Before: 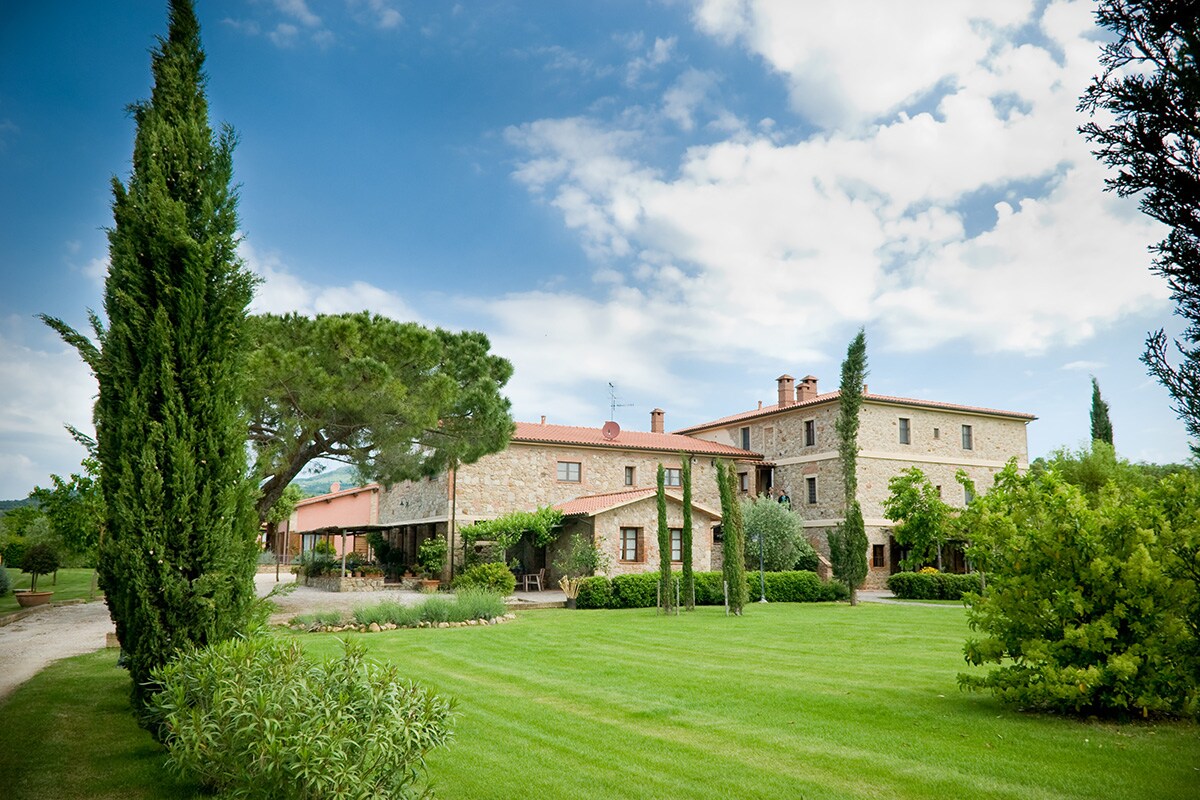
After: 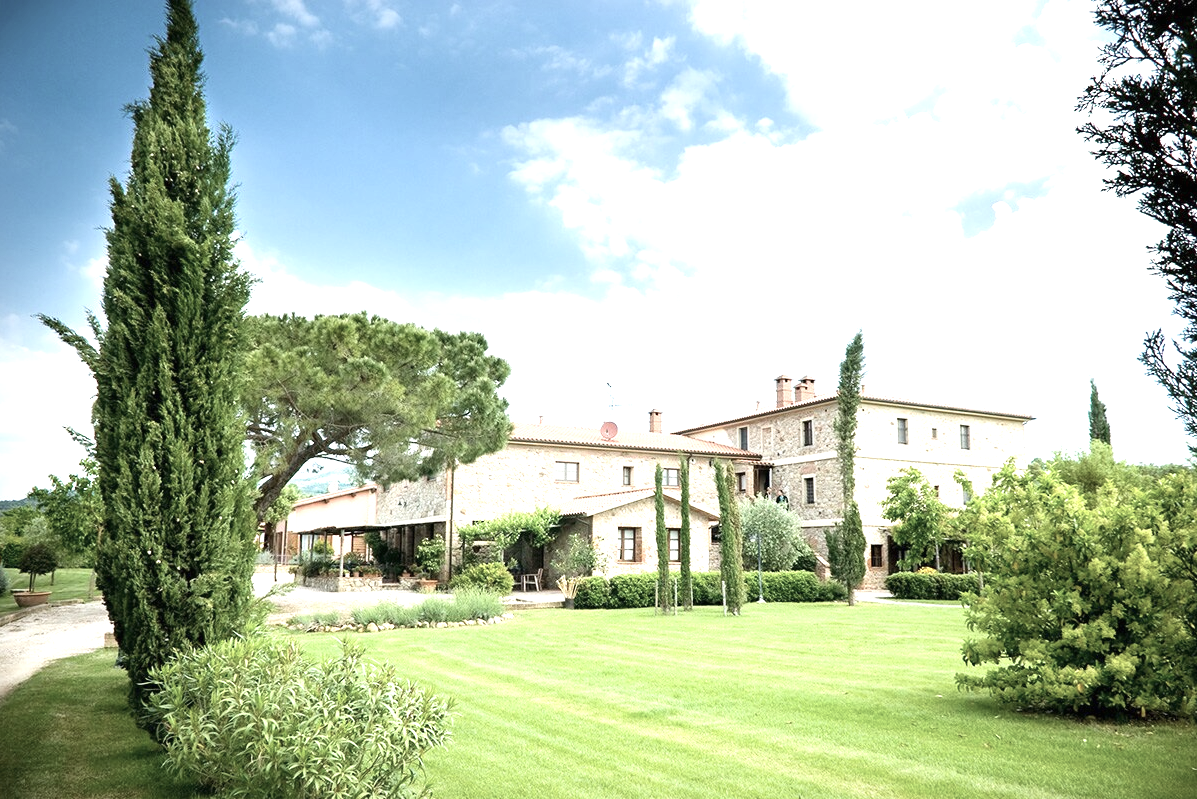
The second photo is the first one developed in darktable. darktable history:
exposure: black level correction 0, exposure 1.199 EV, compensate exposure bias true, compensate highlight preservation false
crop and rotate: left 0.19%, bottom 0.012%
contrast brightness saturation: contrast 0.101, saturation -0.376
